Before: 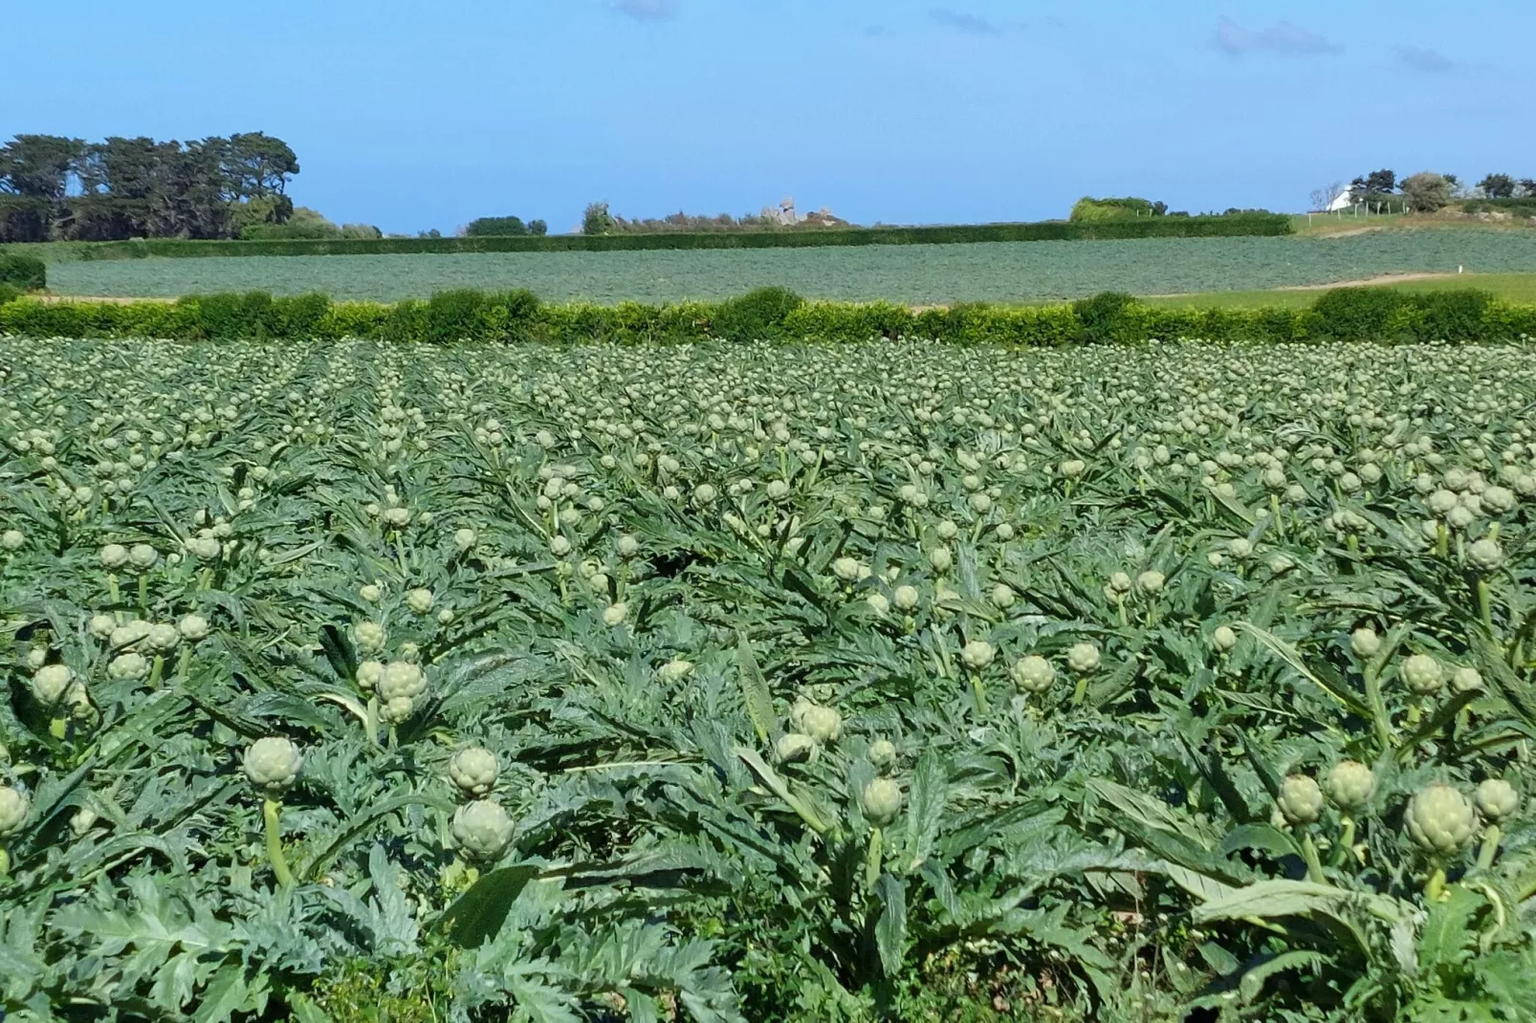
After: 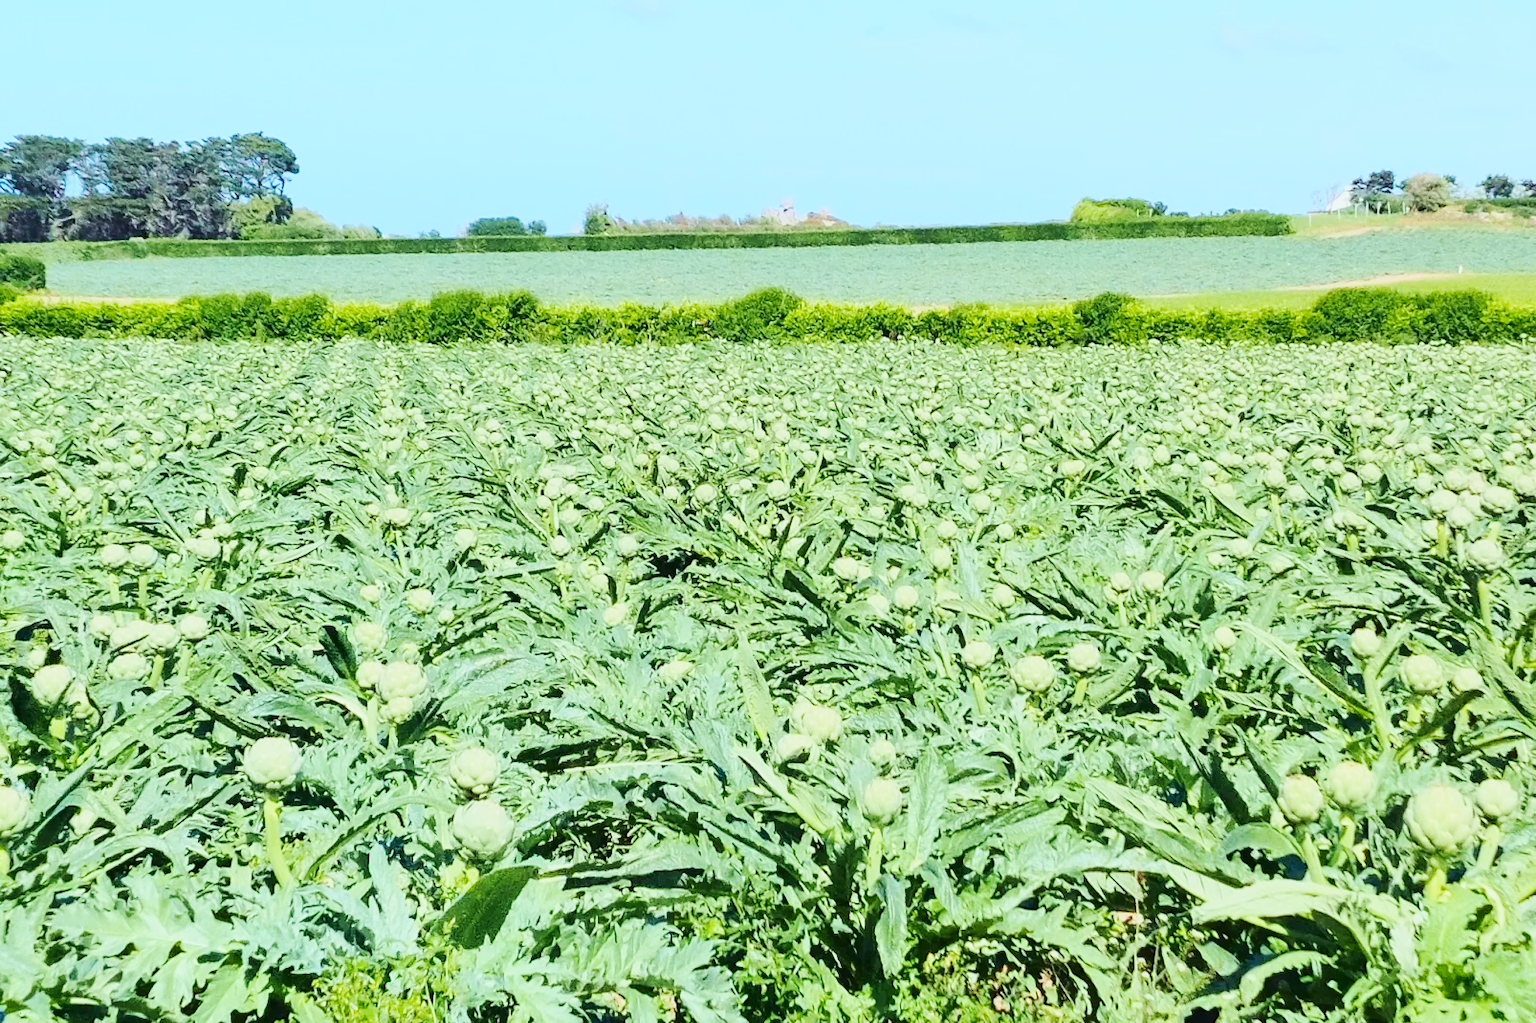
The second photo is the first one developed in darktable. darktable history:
tone curve: curves: ch0 [(0, 0) (0.042, 0.023) (0.157, 0.114) (0.302, 0.308) (0.44, 0.507) (0.607, 0.705) (0.824, 0.882) (1, 0.965)]; ch1 [(0, 0) (0.339, 0.334) (0.445, 0.419) (0.476, 0.454) (0.503, 0.501) (0.517, 0.513) (0.551, 0.567) (0.622, 0.662) (0.706, 0.741) (1, 1)]; ch2 [(0, 0) (0.327, 0.318) (0.417, 0.426) (0.46, 0.453) (0.502, 0.5) (0.514, 0.524) (0.547, 0.572) (0.615, 0.656) (0.717, 0.778) (1, 1)], color space Lab, independent channels, preserve colors none
base curve: curves: ch0 [(0, 0.007) (0.028, 0.063) (0.121, 0.311) (0.46, 0.743) (0.859, 0.957) (1, 1)], preserve colors none
